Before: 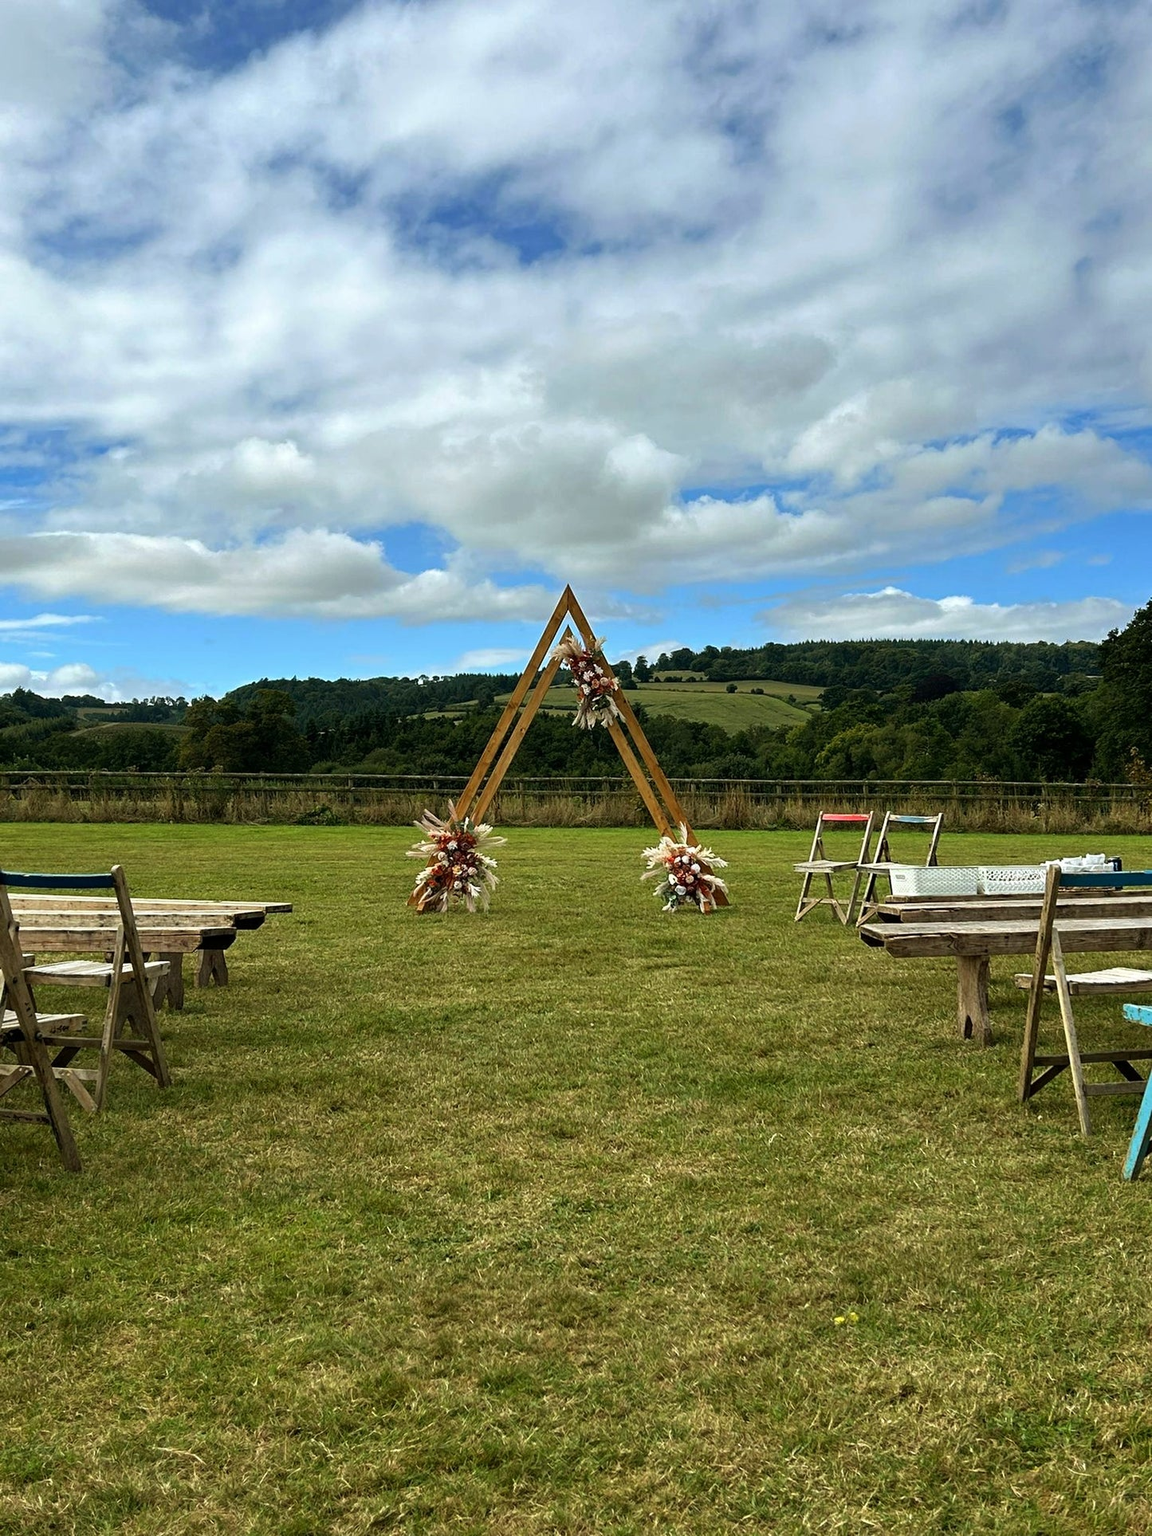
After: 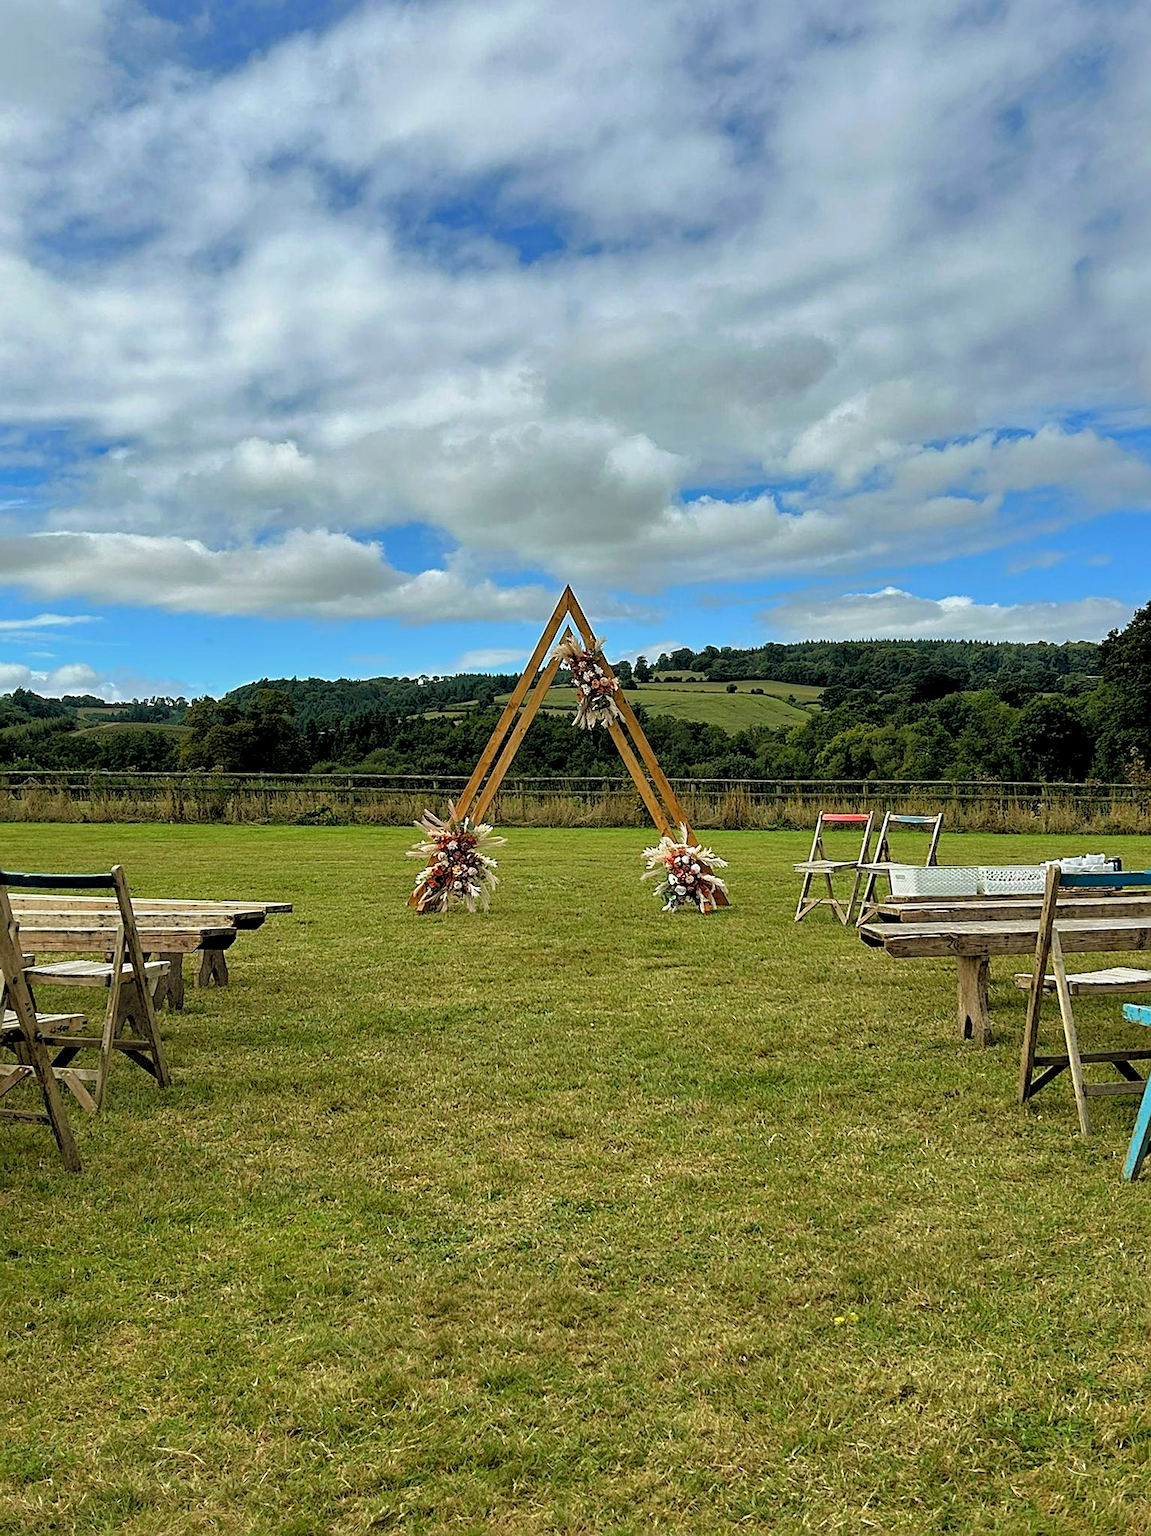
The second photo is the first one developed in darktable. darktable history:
shadows and highlights: on, module defaults
sharpen: on, module defaults
tone curve: curves: ch0 [(0.047, 0) (0.292, 0.352) (0.657, 0.678) (1, 0.958)], color space Lab, linked channels, preserve colors none
